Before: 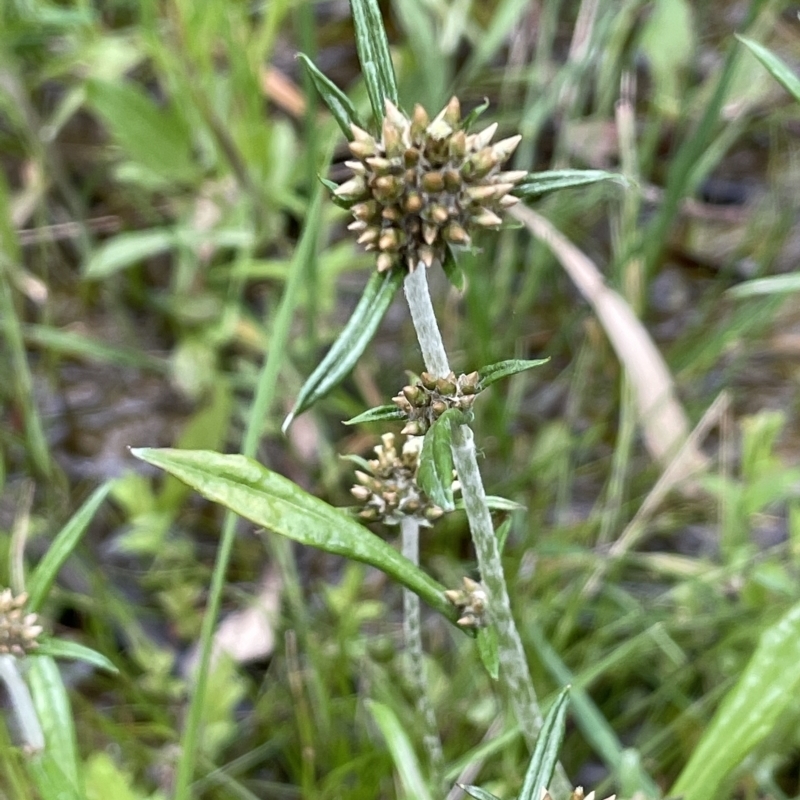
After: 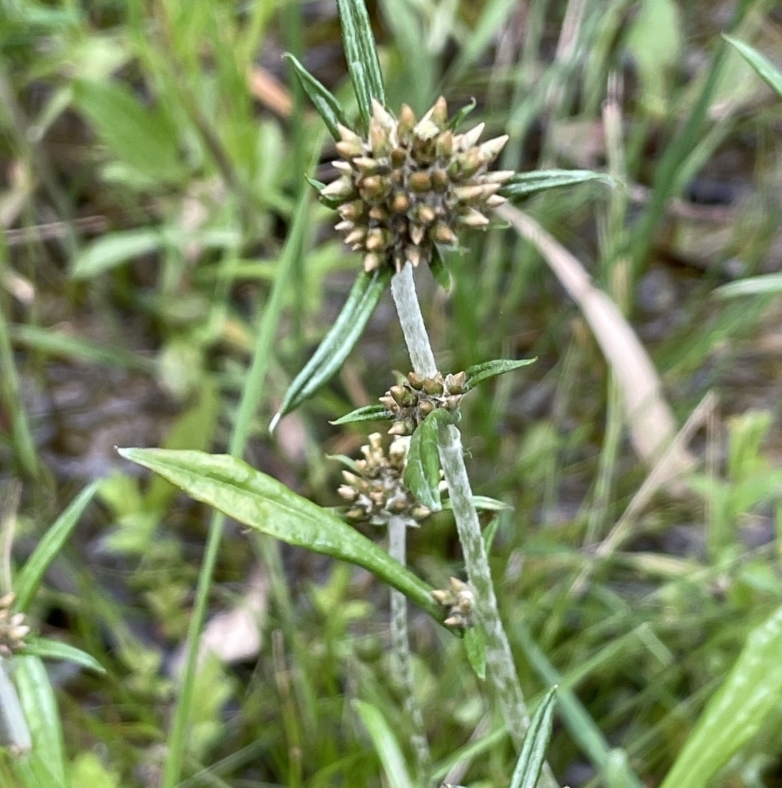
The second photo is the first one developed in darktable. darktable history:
crop and rotate: left 1.647%, right 0.571%, bottom 1.439%
